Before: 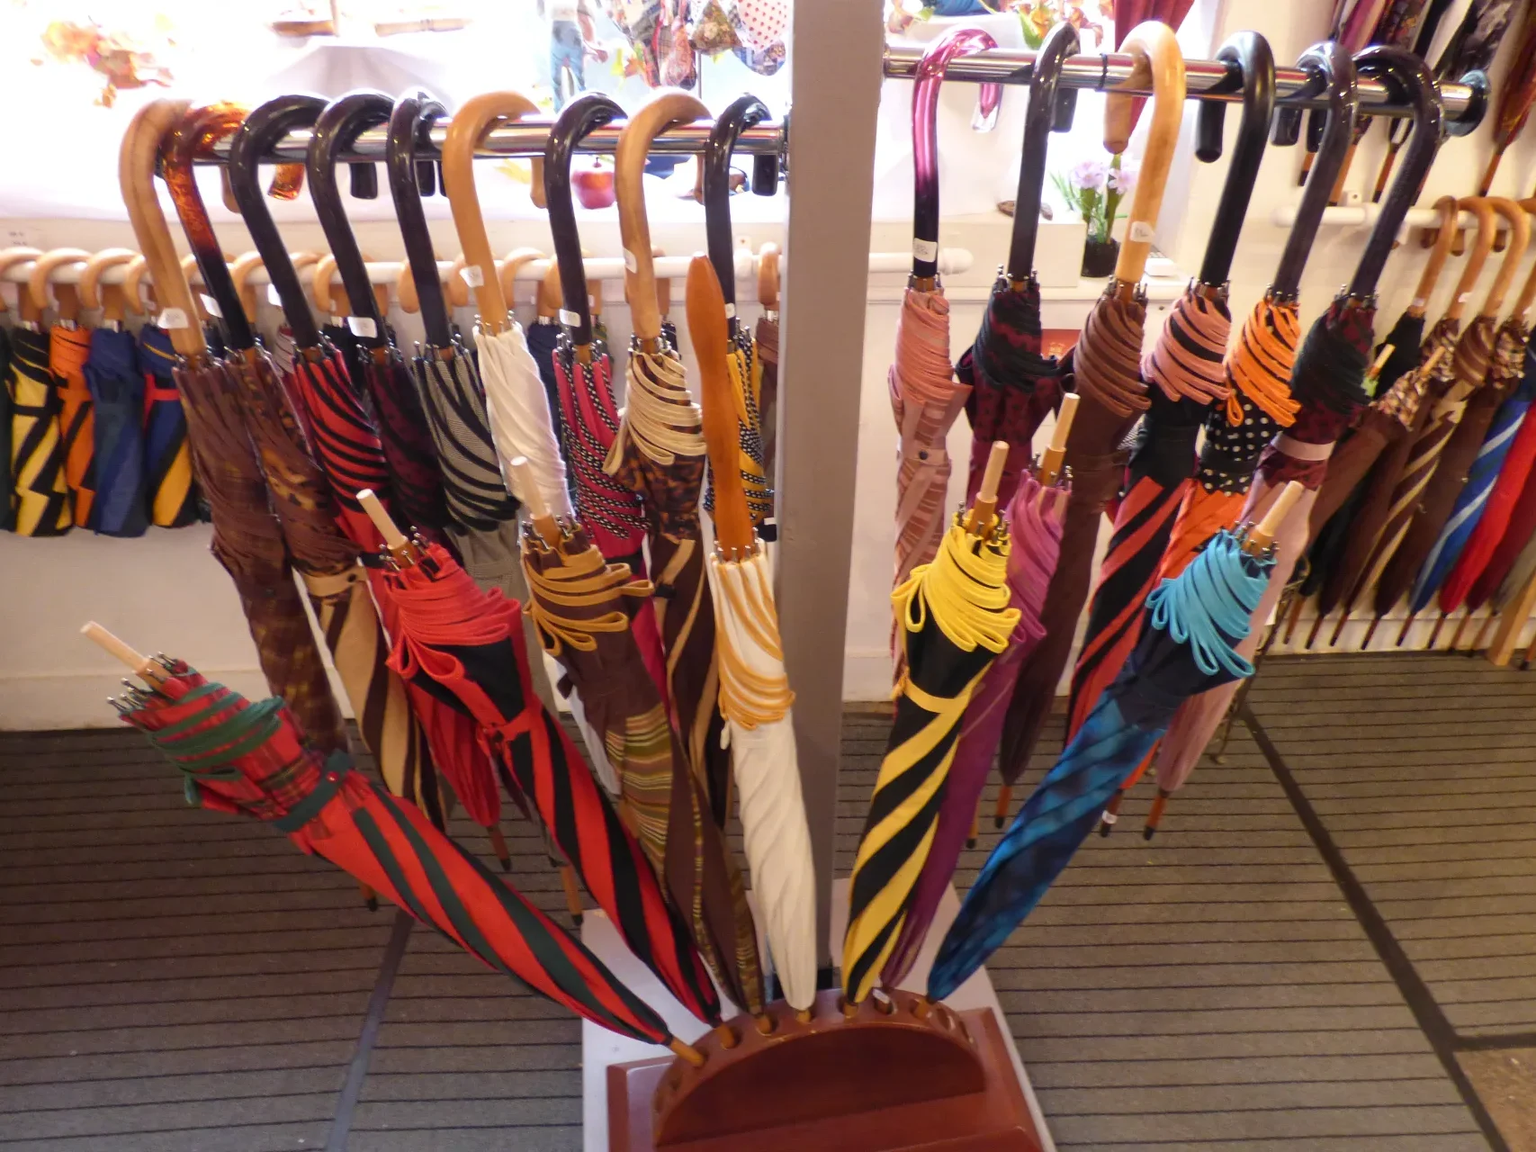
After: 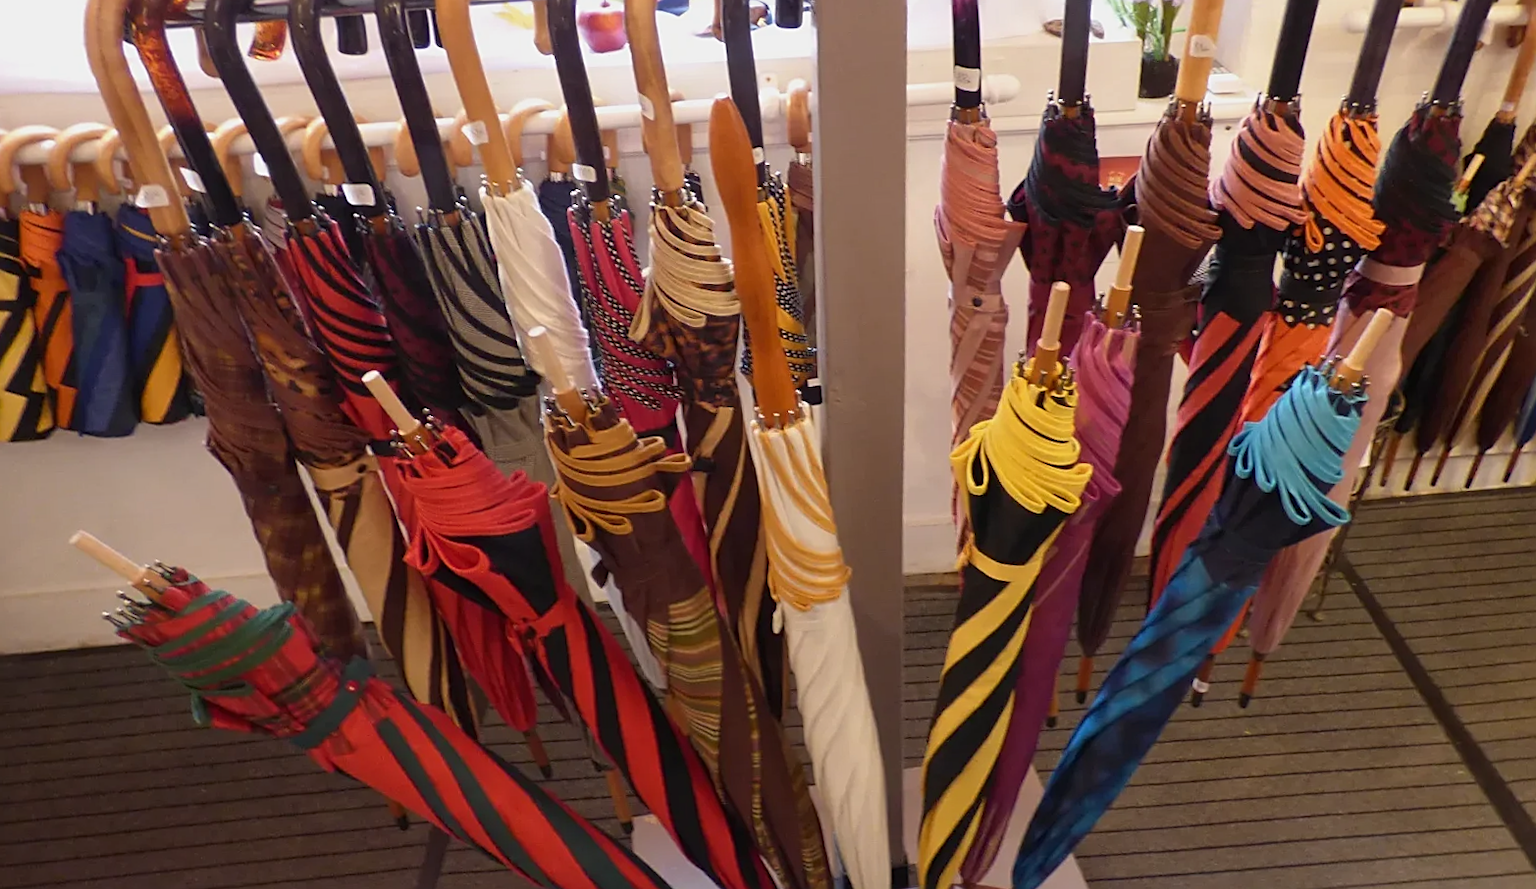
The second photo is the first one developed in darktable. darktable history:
rotate and perspective: rotation -3°, crop left 0.031, crop right 0.968, crop top 0.07, crop bottom 0.93
crop and rotate: angle 0.03°, top 11.643%, right 5.651%, bottom 11.189%
exposure: exposure -0.21 EV, compensate highlight preservation false
sharpen: on, module defaults
